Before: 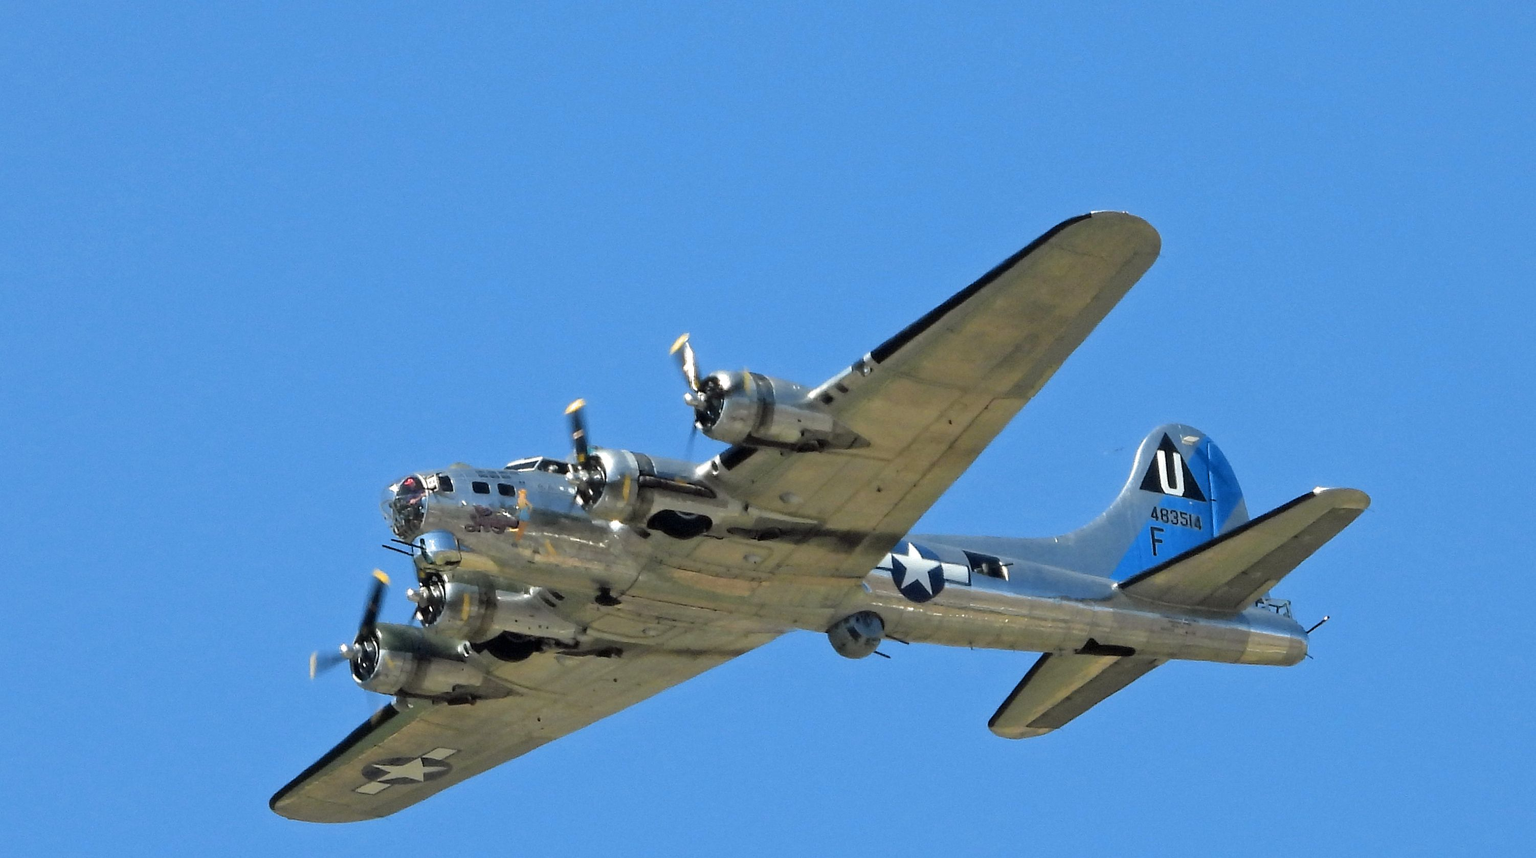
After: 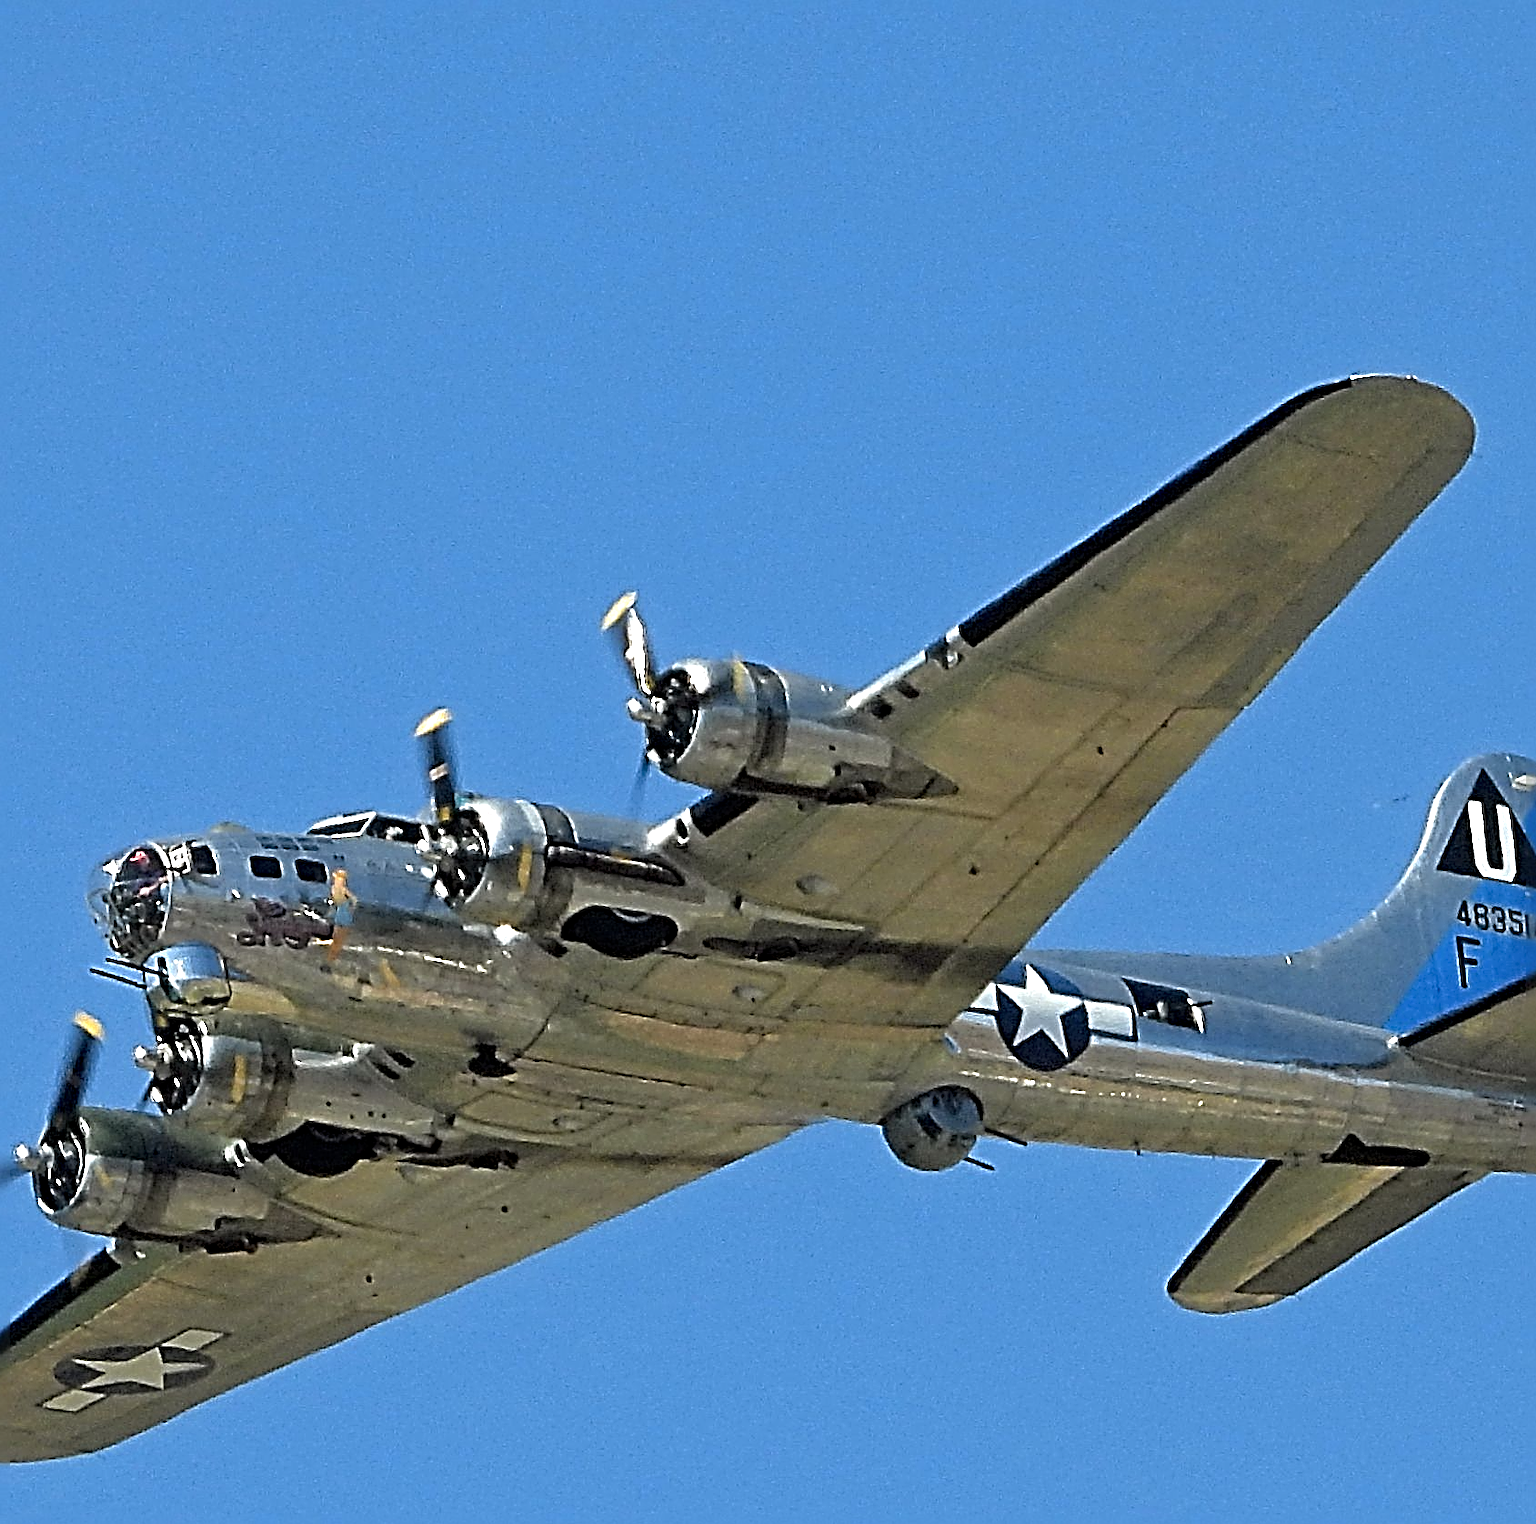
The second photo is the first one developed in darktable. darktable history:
sharpen: radius 4.031, amount 2
base curve: curves: ch0 [(0, 0) (0.303, 0.277) (1, 1)]
crop: left 21.602%, right 22.133%, bottom 0.006%
